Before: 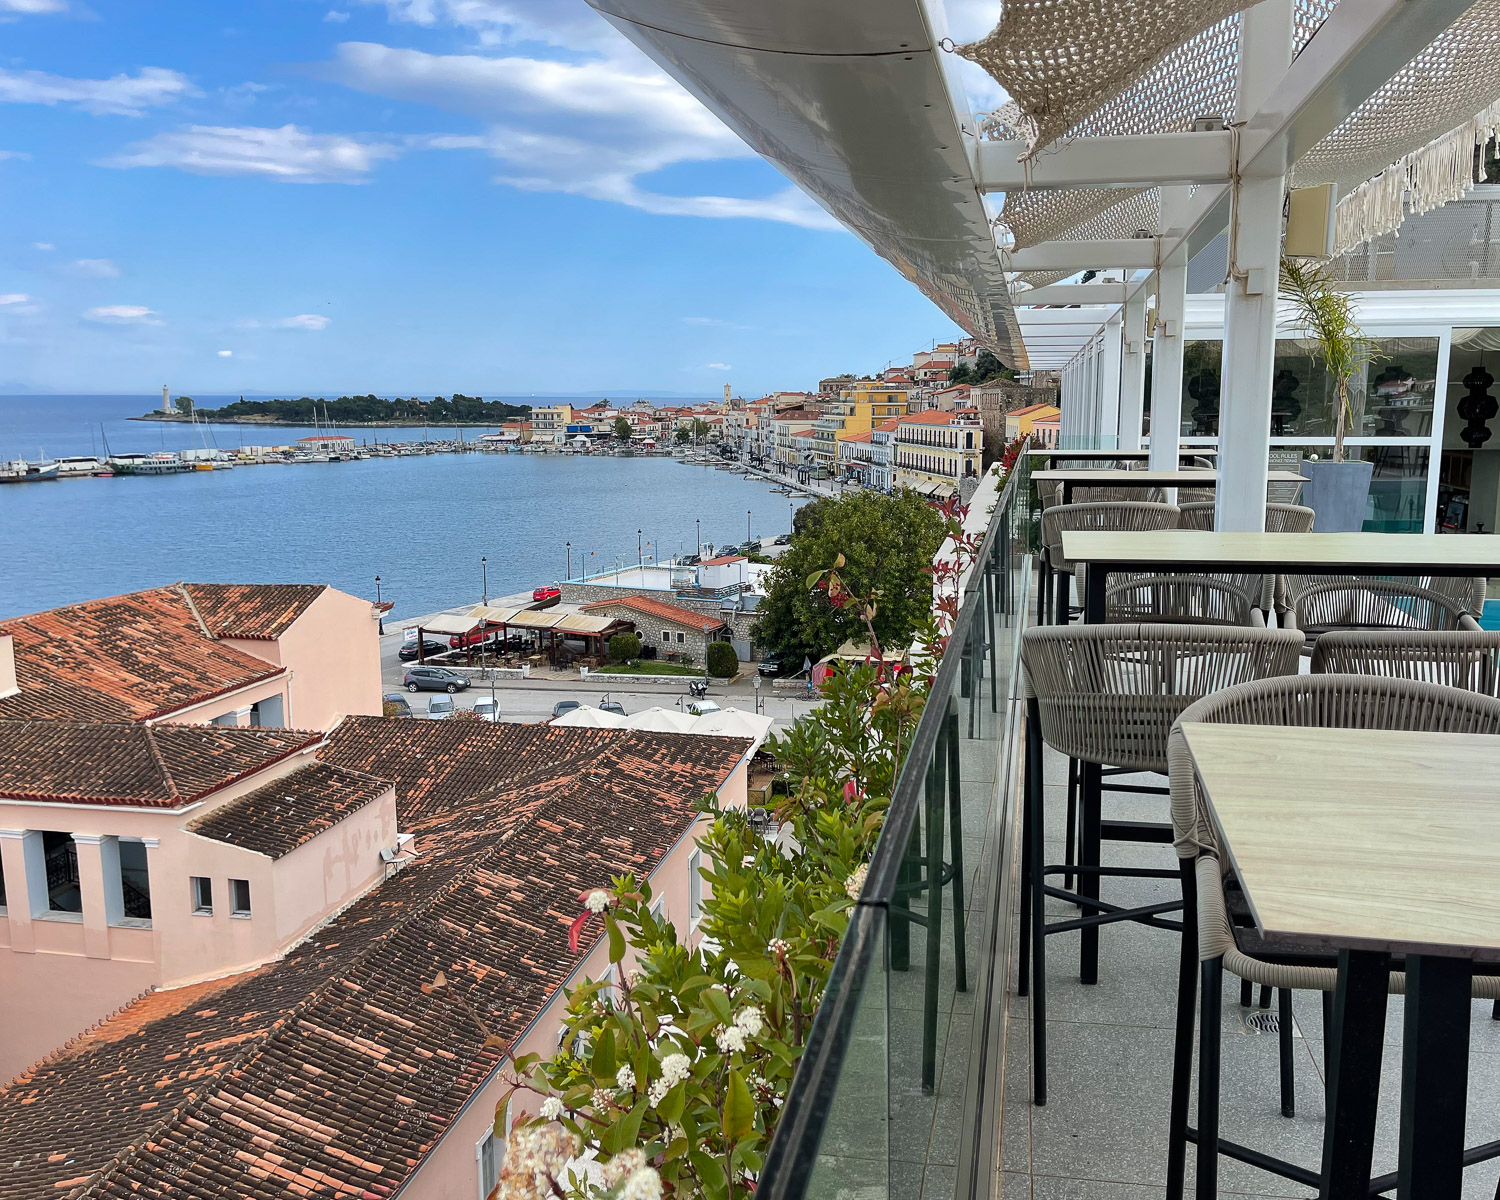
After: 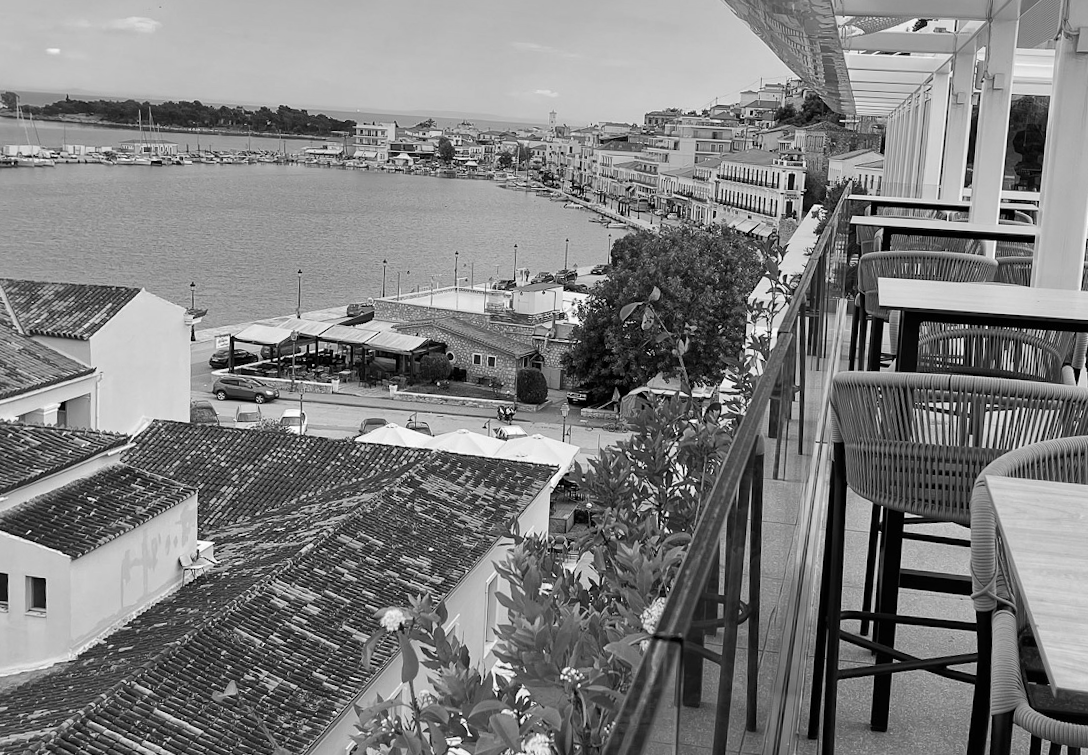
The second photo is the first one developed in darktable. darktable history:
monochrome: on, module defaults
crop and rotate: angle -3.37°, left 9.79%, top 20.73%, right 12.42%, bottom 11.82%
